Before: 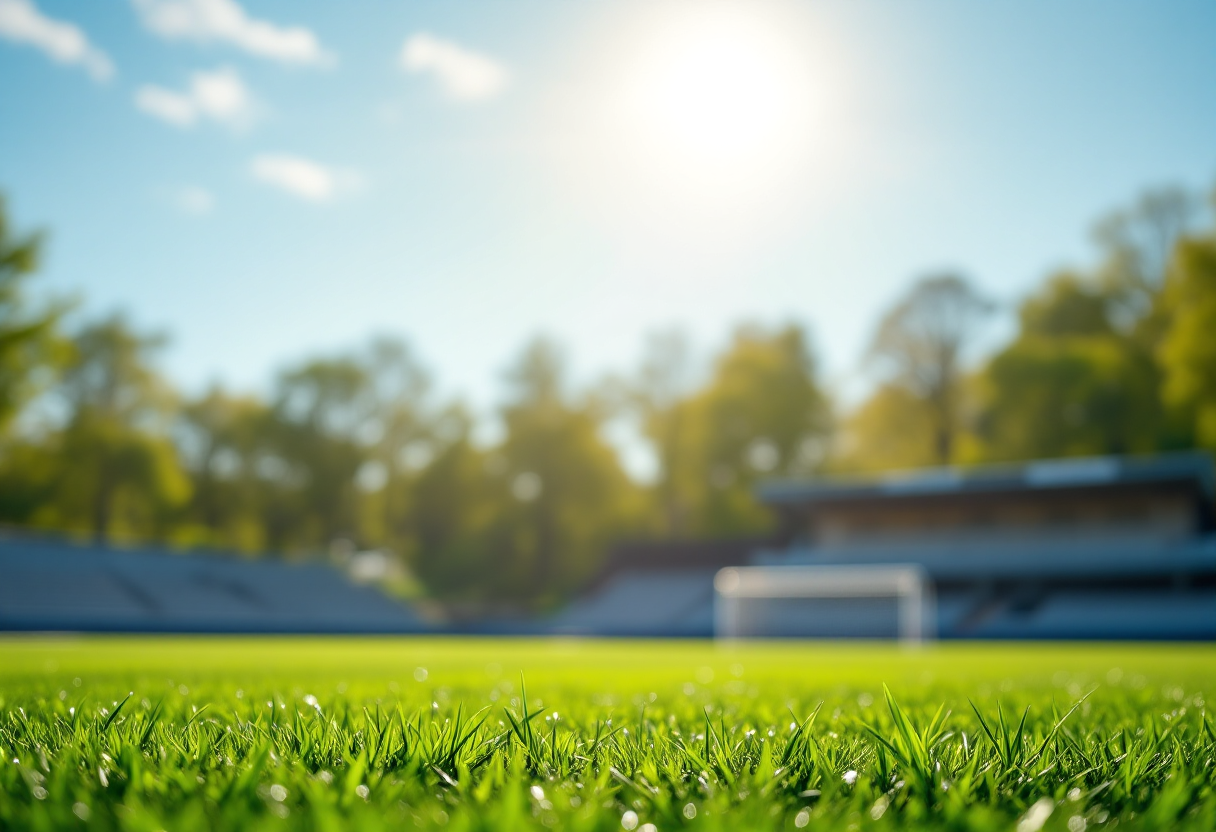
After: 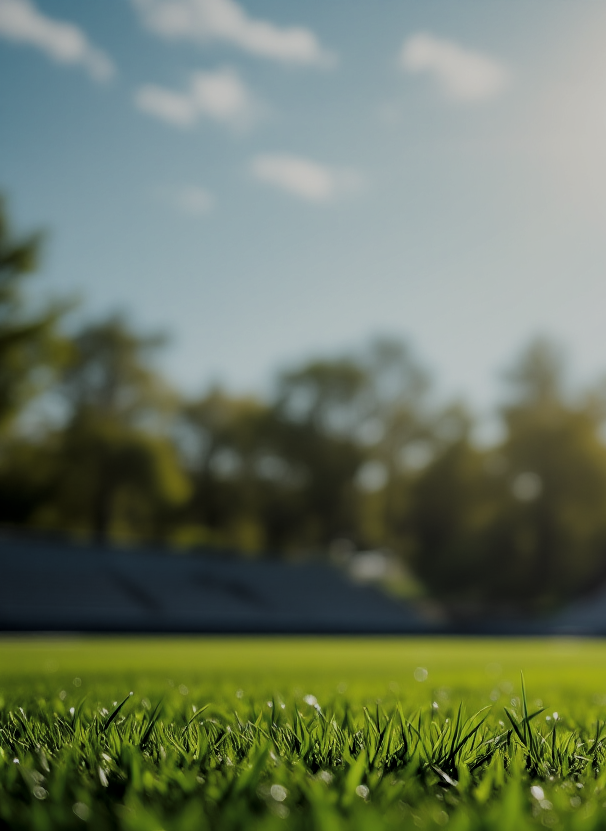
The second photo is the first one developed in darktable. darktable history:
filmic rgb: black relative exposure -5.02 EV, white relative exposure 4 EV, hardness 2.89, contrast 1.099
levels: levels [0, 0.618, 1]
crop and rotate: left 0.029%, top 0%, right 50.119%
